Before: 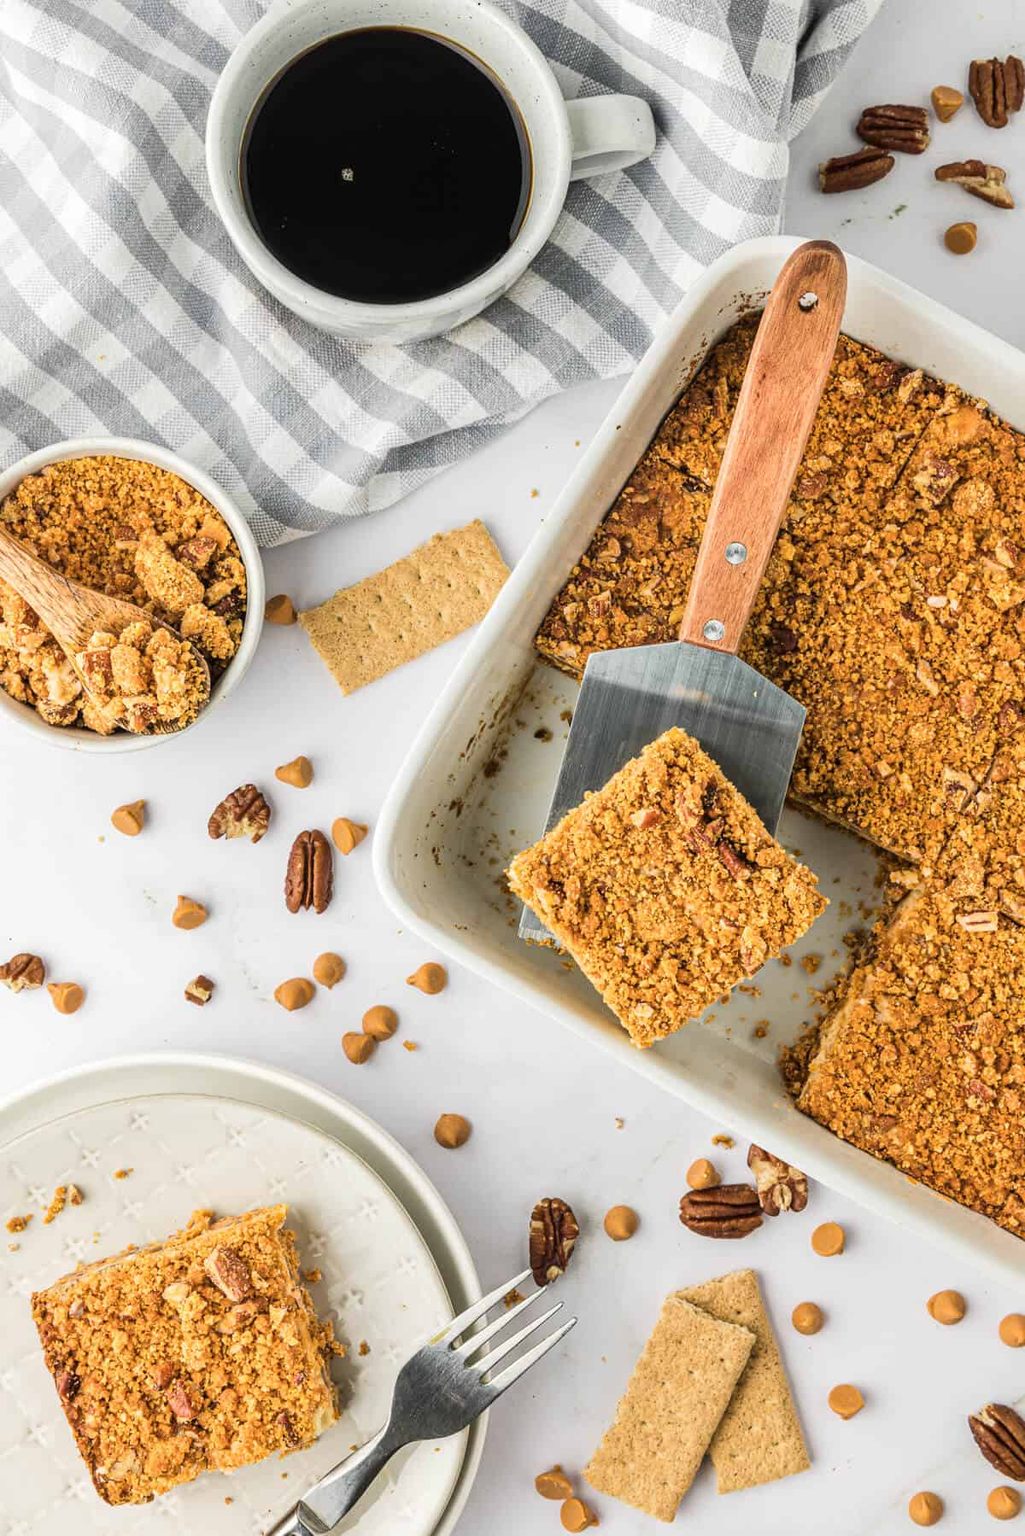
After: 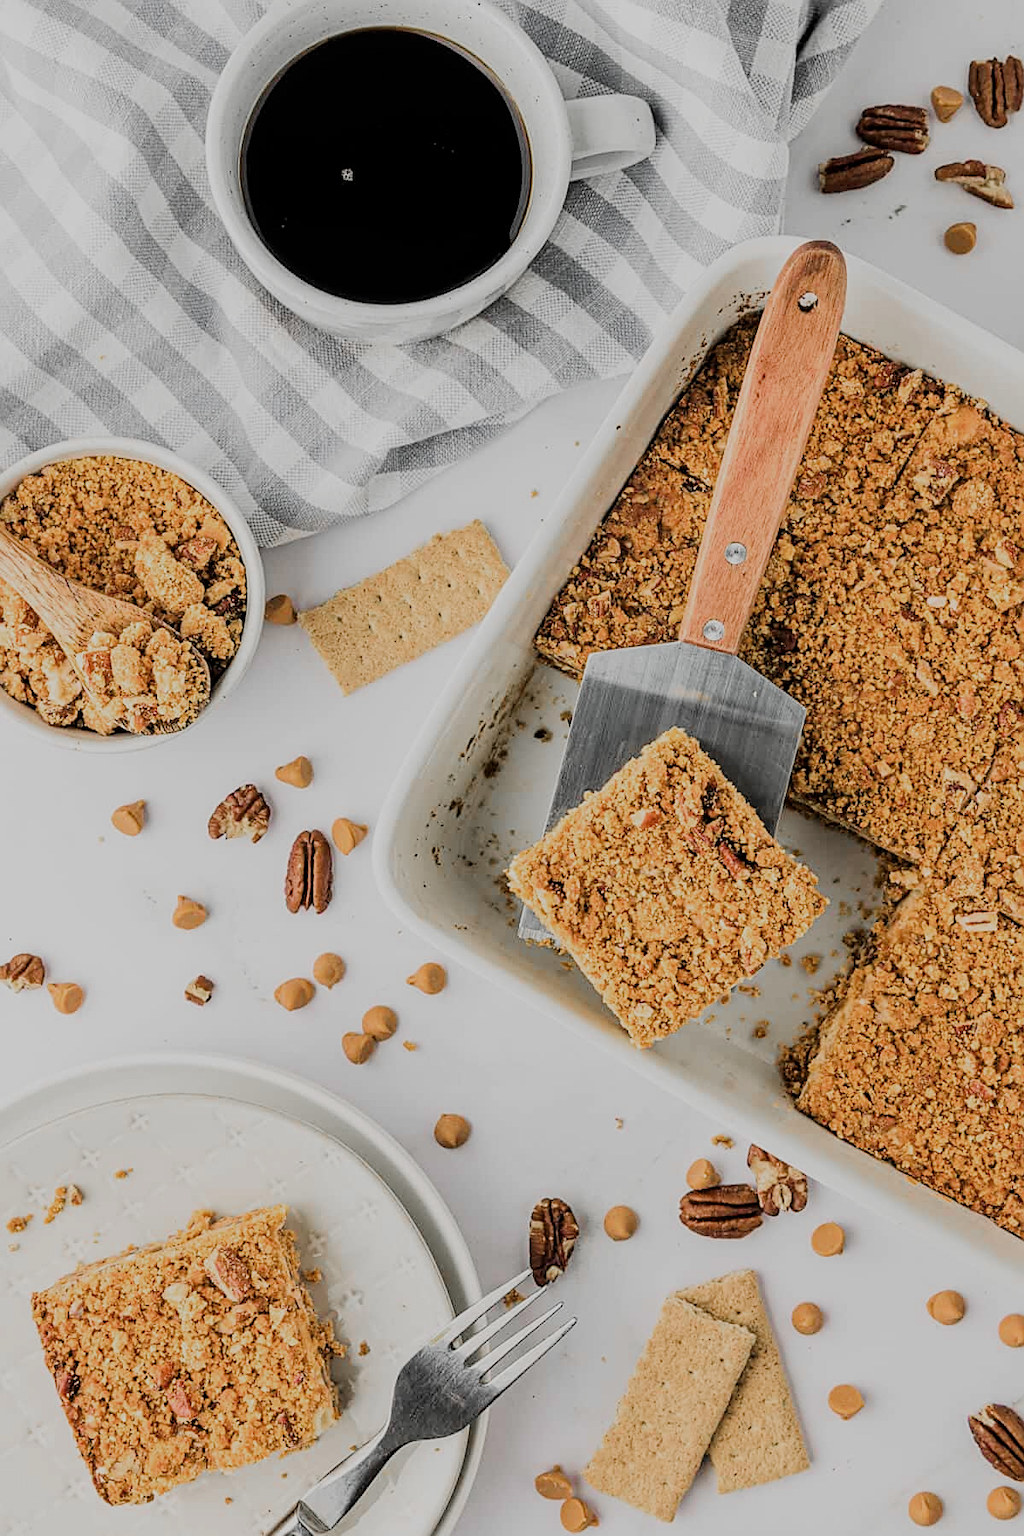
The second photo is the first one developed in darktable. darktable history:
filmic rgb: middle gray luminance 29.8%, black relative exposure -8.94 EV, white relative exposure 6.98 EV, target black luminance 0%, hardness 2.95, latitude 2.08%, contrast 0.962, highlights saturation mix 5.25%, shadows ↔ highlights balance 12.88%
sharpen: on, module defaults
exposure: compensate highlight preservation false
color zones: curves: ch1 [(0, 0.638) (0.193, 0.442) (0.286, 0.15) (0.429, 0.14) (0.571, 0.142) (0.714, 0.154) (0.857, 0.175) (1, 0.638)]
